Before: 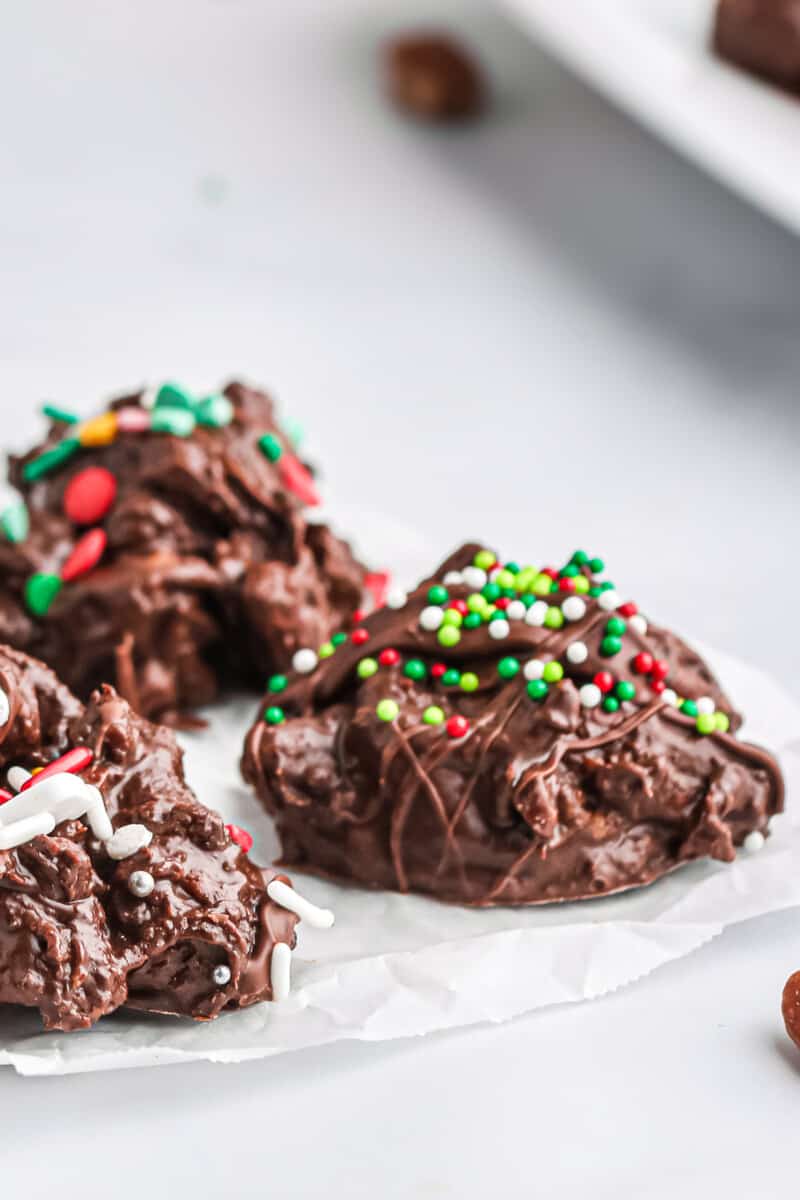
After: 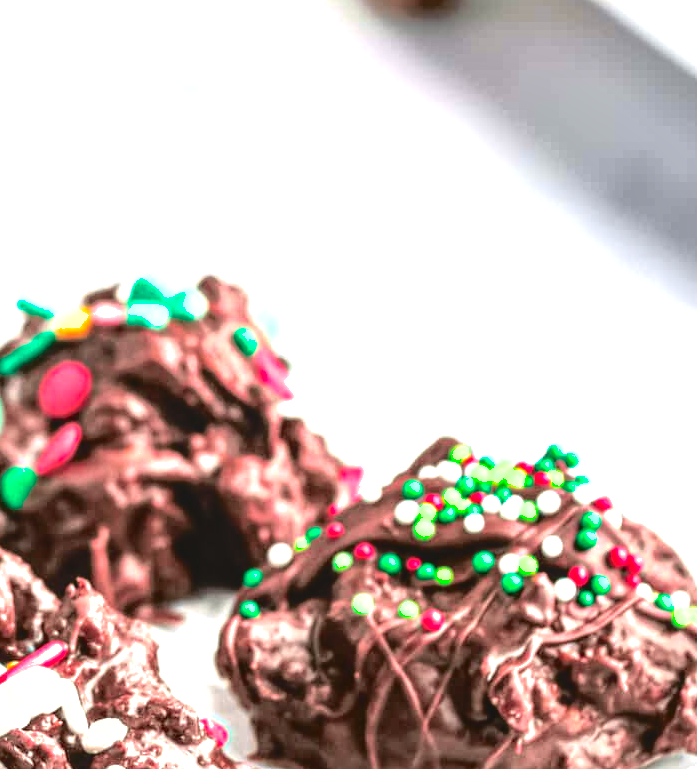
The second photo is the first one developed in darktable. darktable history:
shadows and highlights: on, module defaults
local contrast: highlights 95%, shadows 86%, detail 160%, midtone range 0.2
crop: left 3.133%, top 8.878%, right 9.623%, bottom 26.967%
tone equalizer: -8 EV -1.06 EV, -7 EV -1.04 EV, -6 EV -0.837 EV, -5 EV -0.539 EV, -3 EV 0.574 EV, -2 EV 0.861 EV, -1 EV 0.996 EV, +0 EV 1.06 EV
tone curve: curves: ch0 [(0, 0.039) (0.104, 0.094) (0.285, 0.301) (0.689, 0.764) (0.89, 0.926) (0.994, 0.971)]; ch1 [(0, 0) (0.337, 0.249) (0.437, 0.411) (0.485, 0.487) (0.515, 0.514) (0.566, 0.563) (0.641, 0.655) (1, 1)]; ch2 [(0, 0) (0.314, 0.301) (0.421, 0.411) (0.502, 0.505) (0.528, 0.54) (0.557, 0.555) (0.612, 0.583) (0.722, 0.67) (1, 1)], color space Lab, independent channels, preserve colors none
